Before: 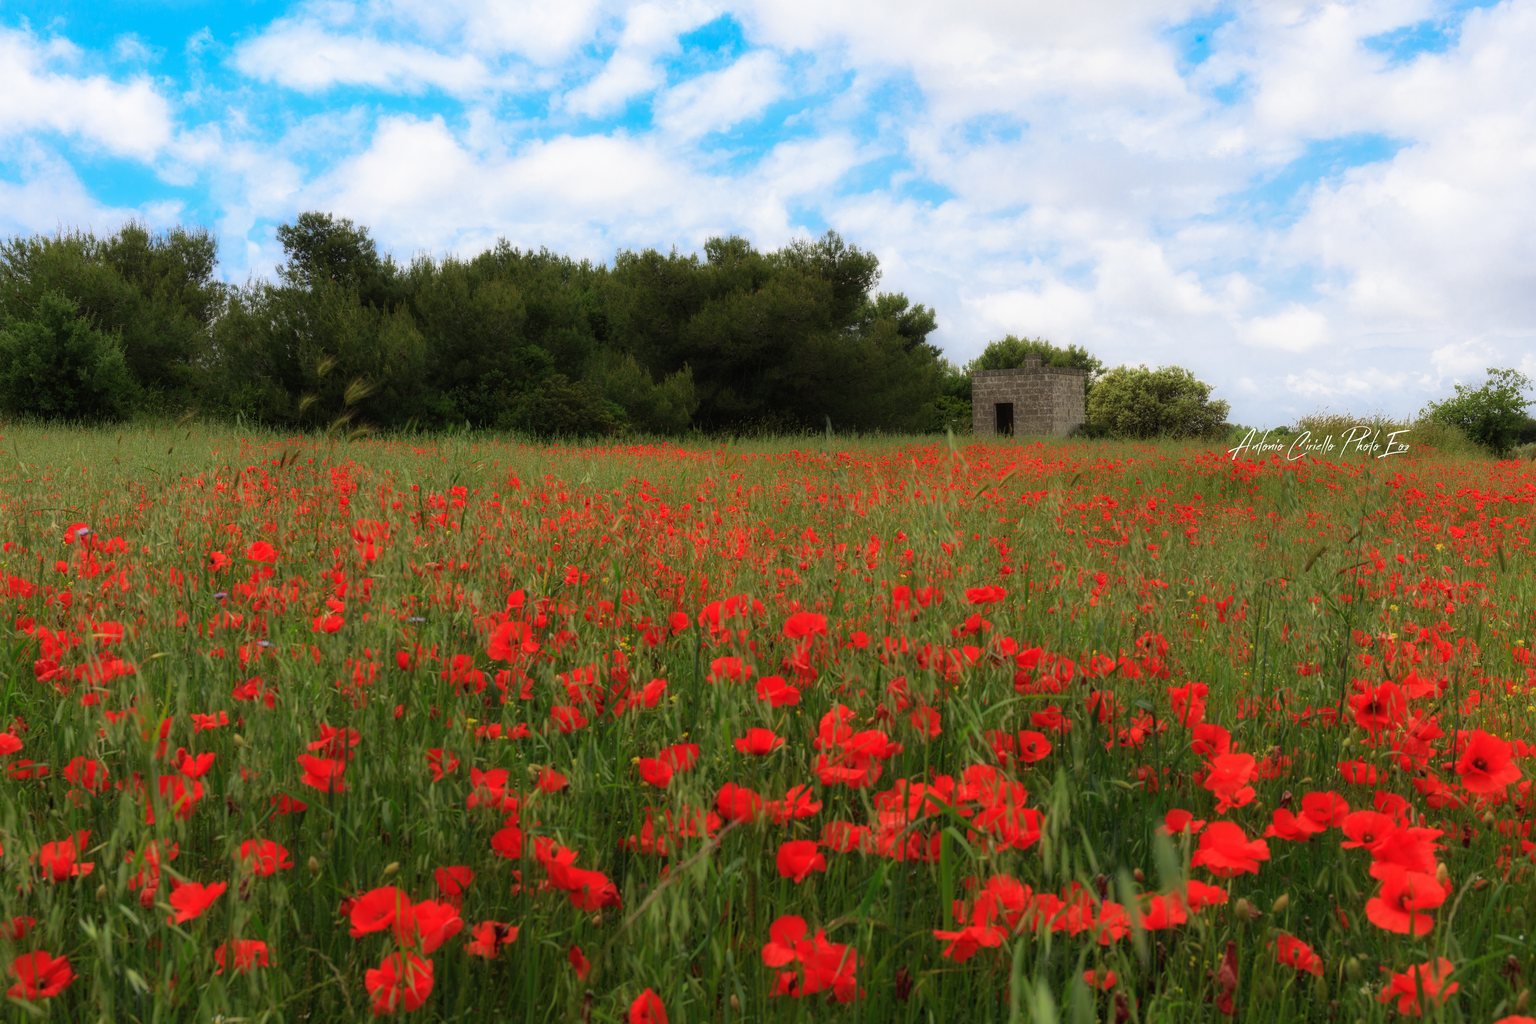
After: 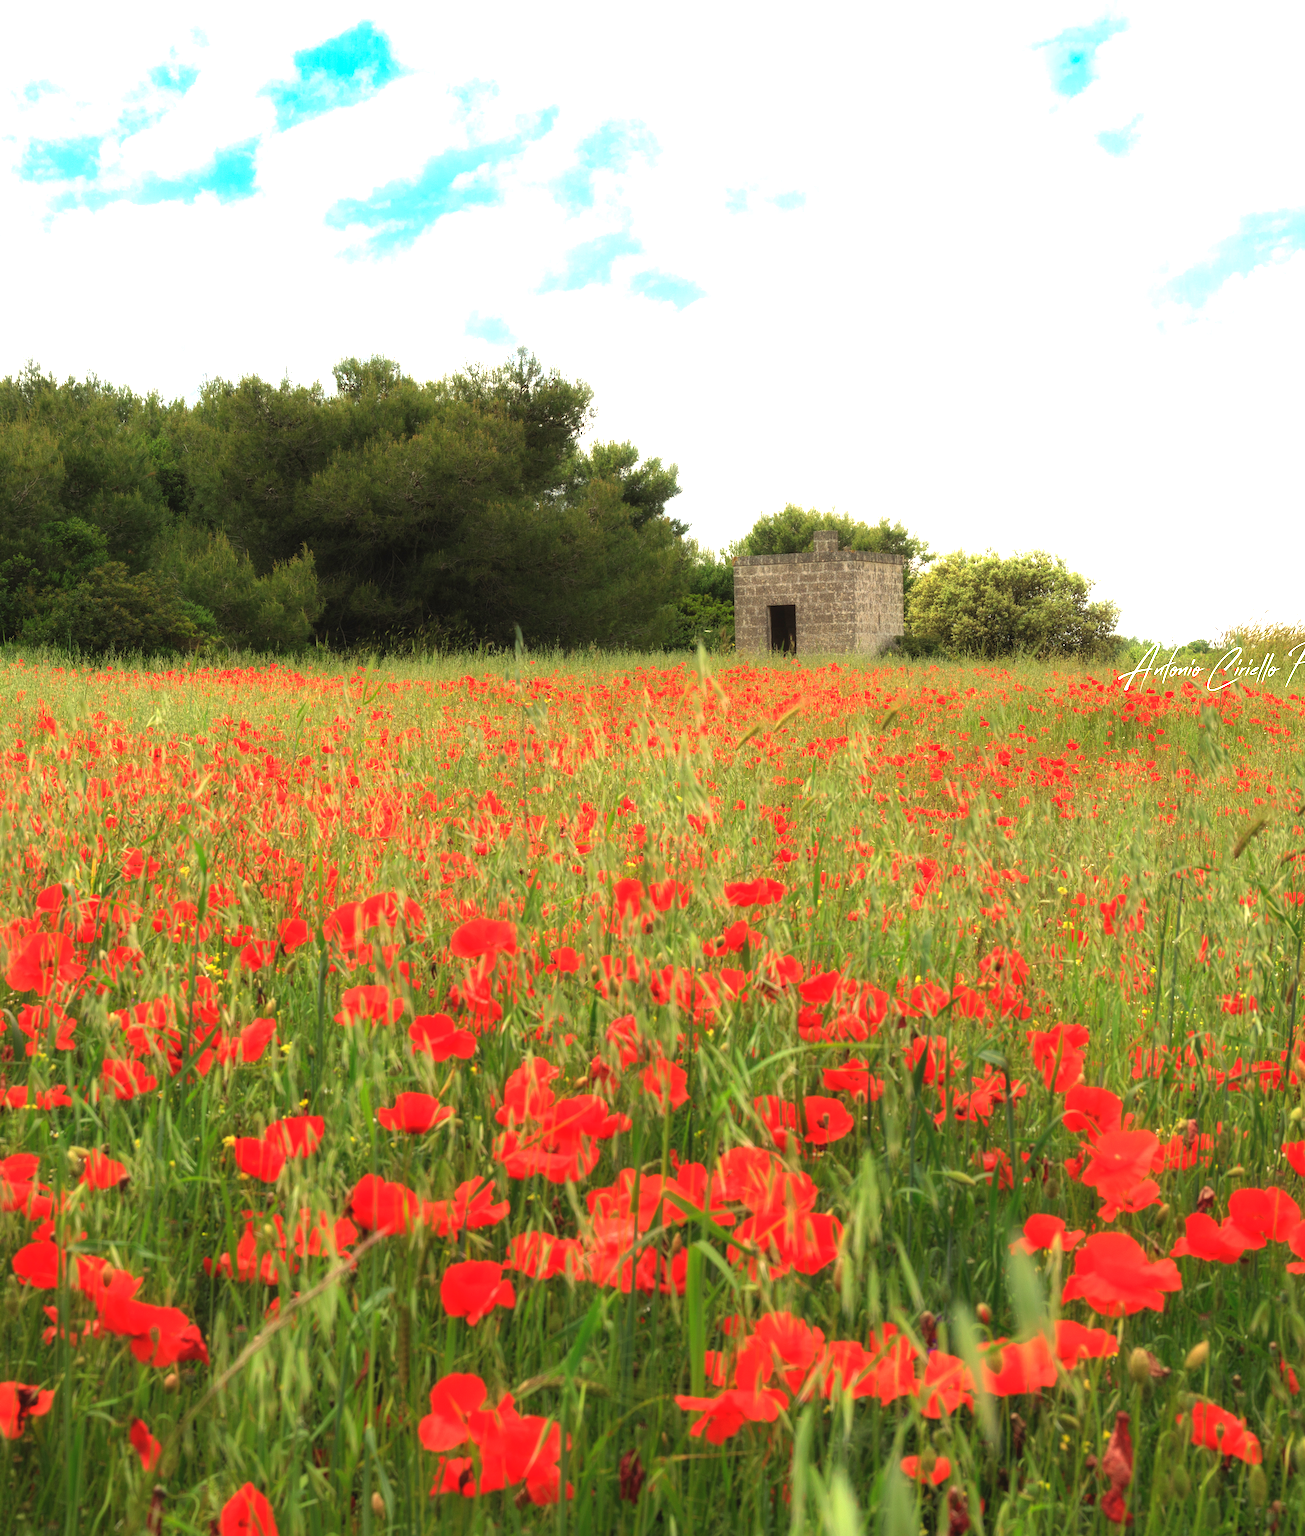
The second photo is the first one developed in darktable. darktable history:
crop: left 31.458%, top 0%, right 11.876%
white balance: red 1.029, blue 0.92
exposure: black level correction 0, exposure 1.388 EV, compensate exposure bias true, compensate highlight preservation false
